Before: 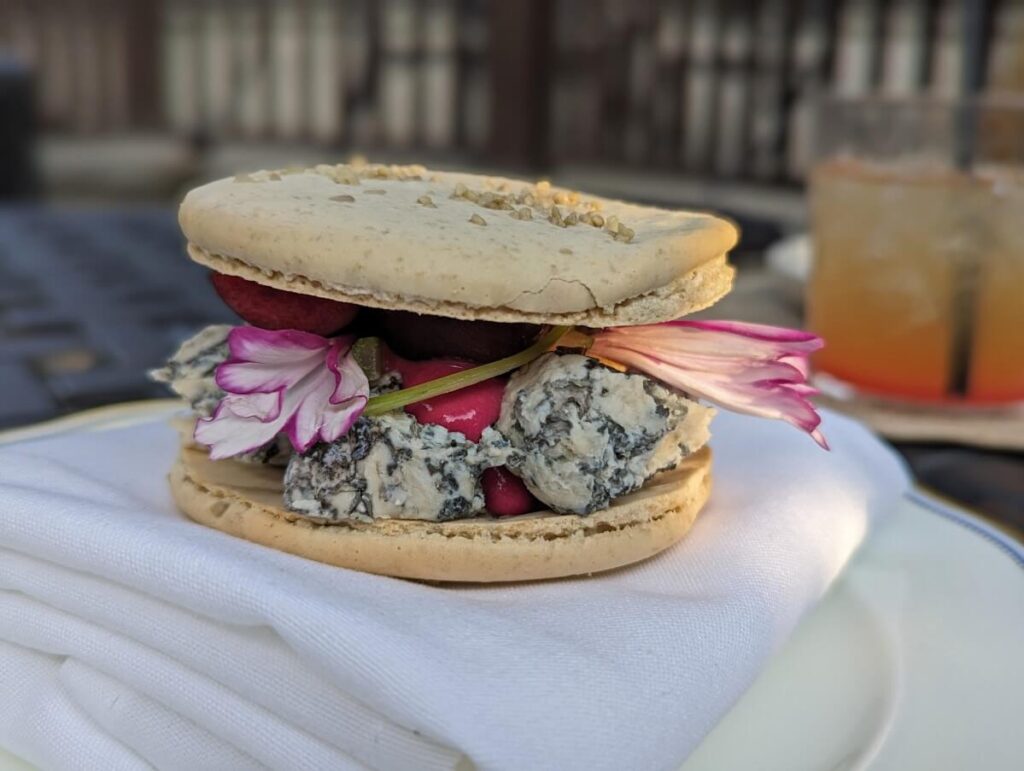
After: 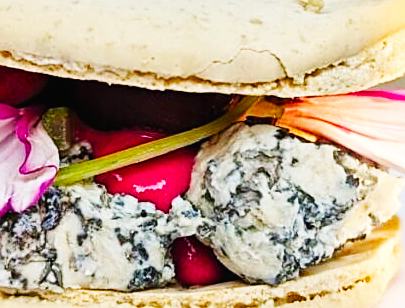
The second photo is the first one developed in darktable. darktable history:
crop: left 30.297%, top 29.86%, right 30.129%, bottom 30.179%
sharpen: on, module defaults
color balance rgb: global offset › luminance 0.223%, global offset › hue 170.18°, perceptual saturation grading › global saturation 20%, perceptual saturation grading › highlights -24.86%, perceptual saturation grading › shadows 49.231%
base curve: curves: ch0 [(0, 0.003) (0.001, 0.002) (0.006, 0.004) (0.02, 0.022) (0.048, 0.086) (0.094, 0.234) (0.162, 0.431) (0.258, 0.629) (0.385, 0.8) (0.548, 0.918) (0.751, 0.988) (1, 1)], preserve colors none
